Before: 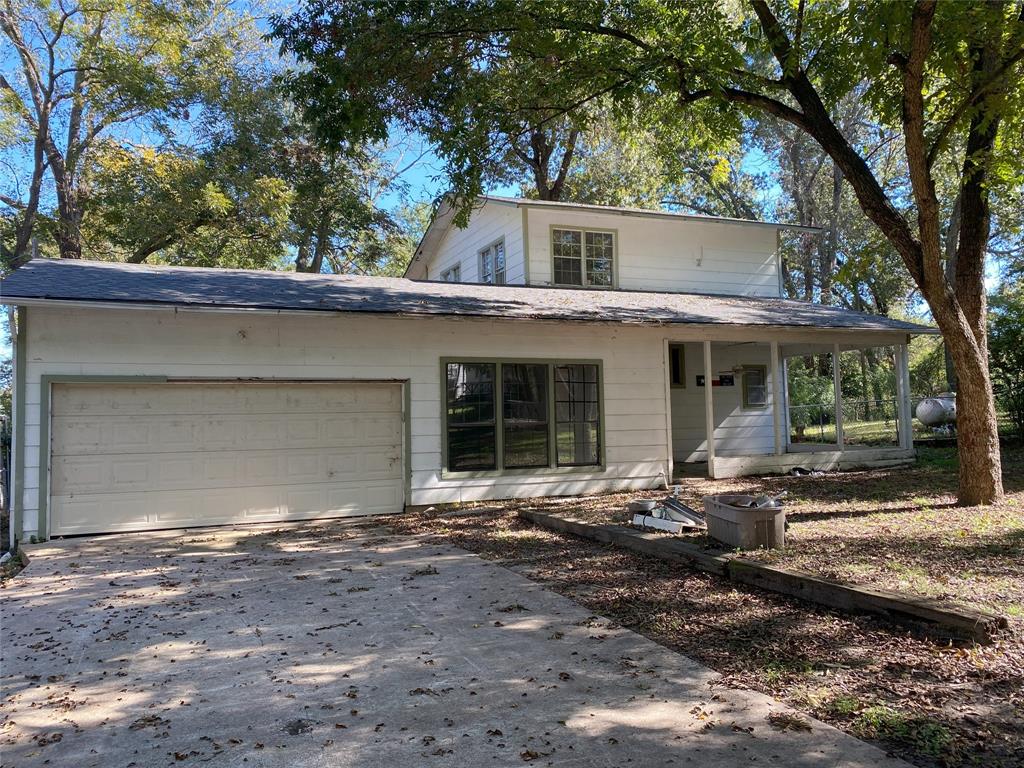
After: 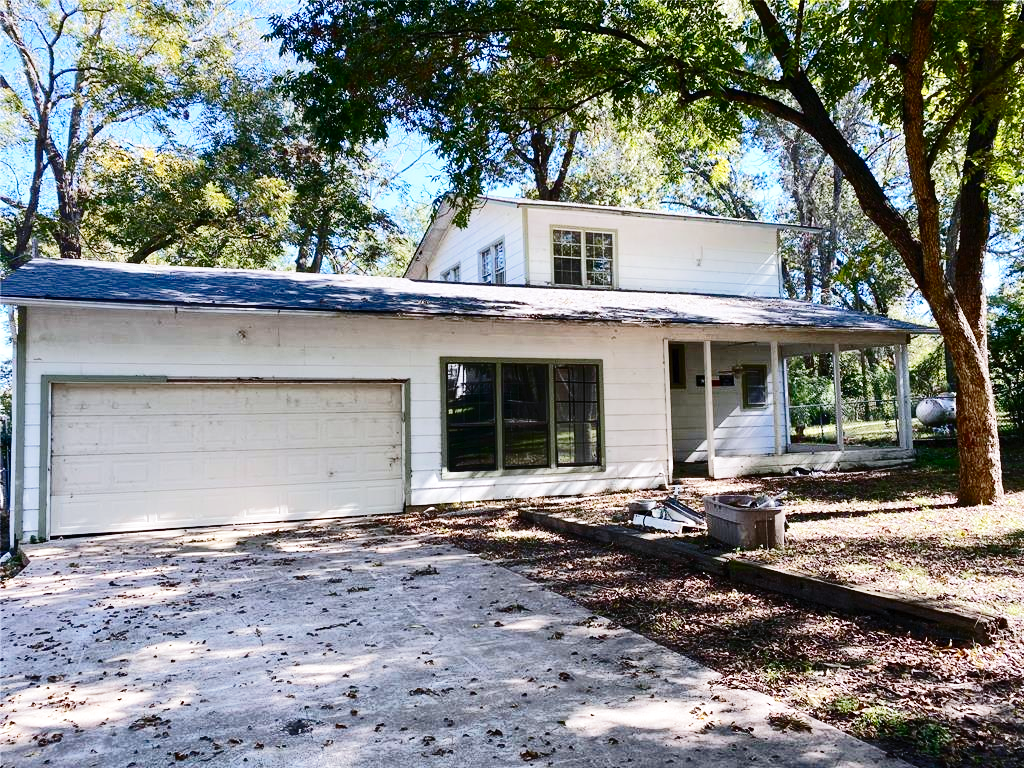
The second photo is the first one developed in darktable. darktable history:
base curve: curves: ch0 [(0, 0) (0.028, 0.03) (0.121, 0.232) (0.46, 0.748) (0.859, 0.968) (1, 1)], preserve colors none
tone curve: curves: ch0 [(0, 0) (0.003, 0.006) (0.011, 0.011) (0.025, 0.02) (0.044, 0.032) (0.069, 0.035) (0.1, 0.046) (0.136, 0.063) (0.177, 0.089) (0.224, 0.12) (0.277, 0.16) (0.335, 0.206) (0.399, 0.268) (0.468, 0.359) (0.543, 0.466) (0.623, 0.582) (0.709, 0.722) (0.801, 0.808) (0.898, 0.886) (1, 1)], color space Lab, independent channels, preserve colors none
shadows and highlights: radius 124.86, shadows 30.52, highlights -30.5, highlights color adjustment 0.338%, low approximation 0.01, soften with gaussian
exposure: exposure 0.296 EV, compensate highlight preservation false
color calibration: illuminant as shot in camera, x 0.358, y 0.373, temperature 4628.91 K
